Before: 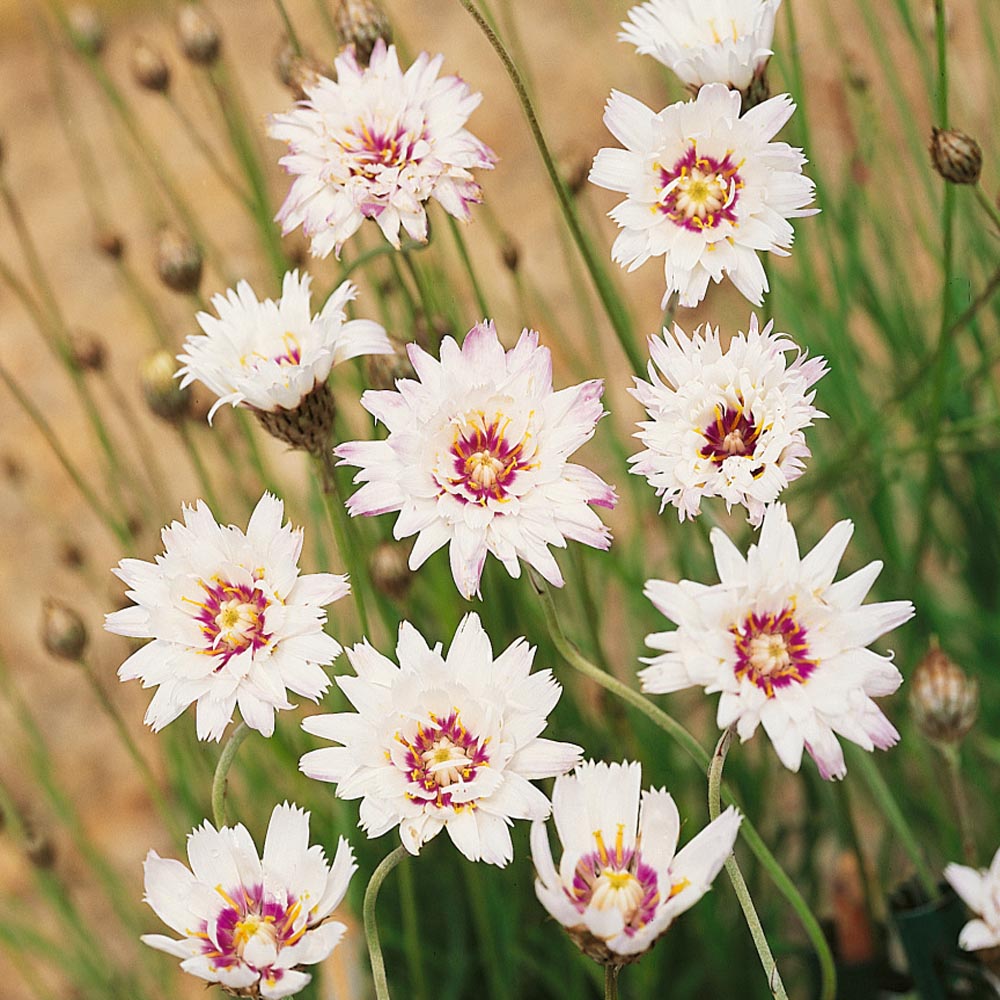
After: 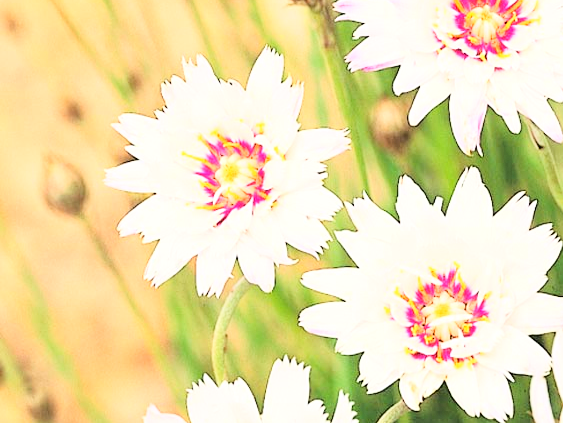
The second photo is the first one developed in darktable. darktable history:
crop: top 44.566%, right 43.616%, bottom 13.126%
base curve: curves: ch0 [(0, 0) (0.028, 0.03) (0.121, 0.232) (0.46, 0.748) (0.859, 0.968) (1, 1)]
tone equalizer: -8 EV 1.03 EV, -7 EV 0.979 EV, -6 EV 1.02 EV, -5 EV 1.02 EV, -4 EV 0.996 EV, -3 EV 0.748 EV, -2 EV 0.52 EV, -1 EV 0.241 EV, edges refinement/feathering 500, mask exposure compensation -1.57 EV, preserve details no
